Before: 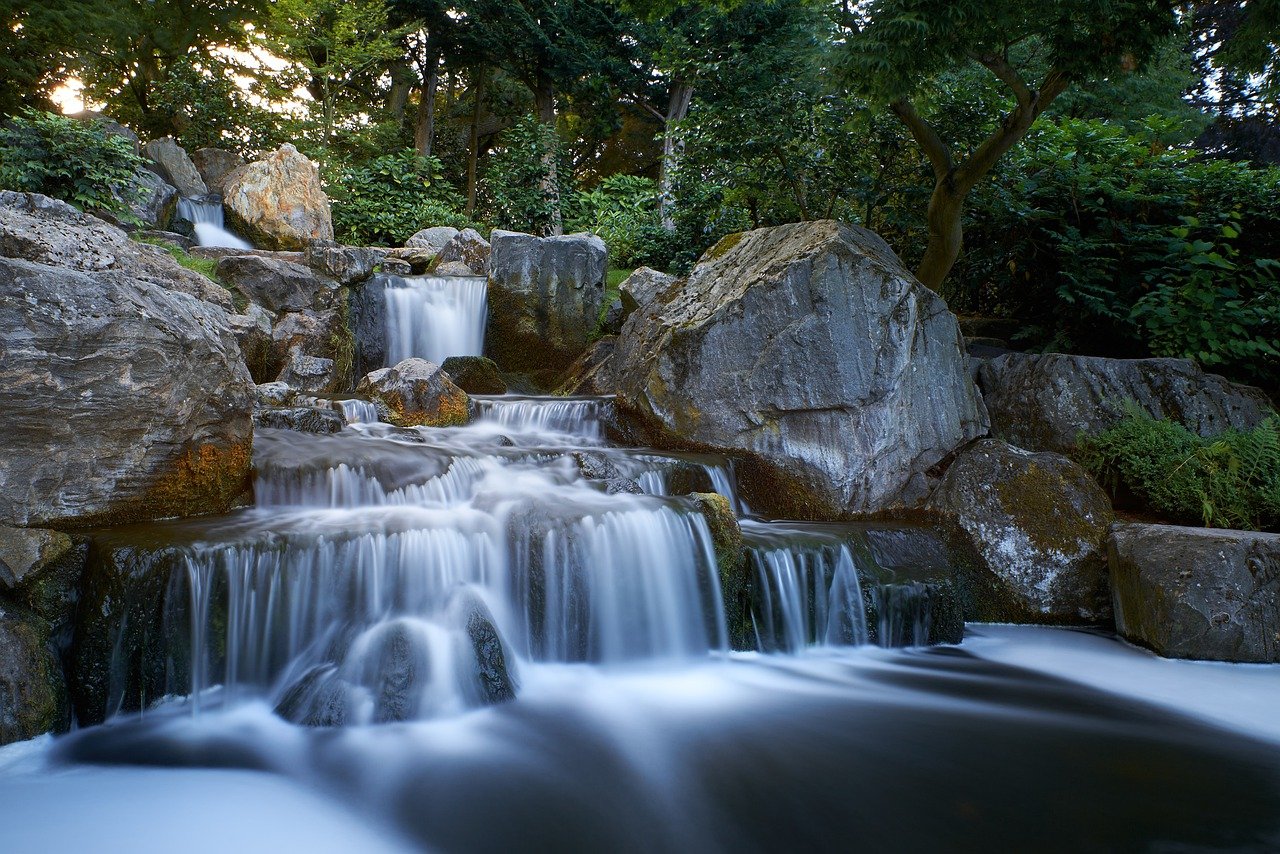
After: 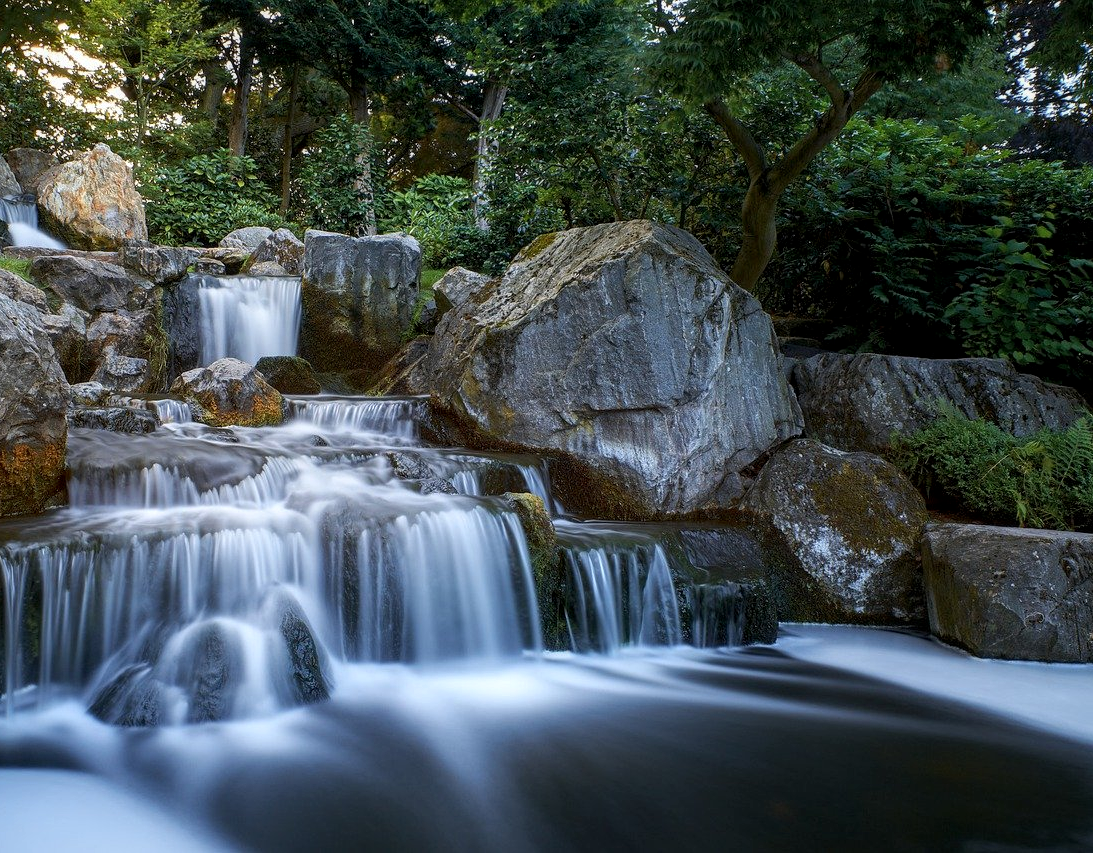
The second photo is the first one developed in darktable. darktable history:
local contrast: on, module defaults
crop and rotate: left 14.584%
